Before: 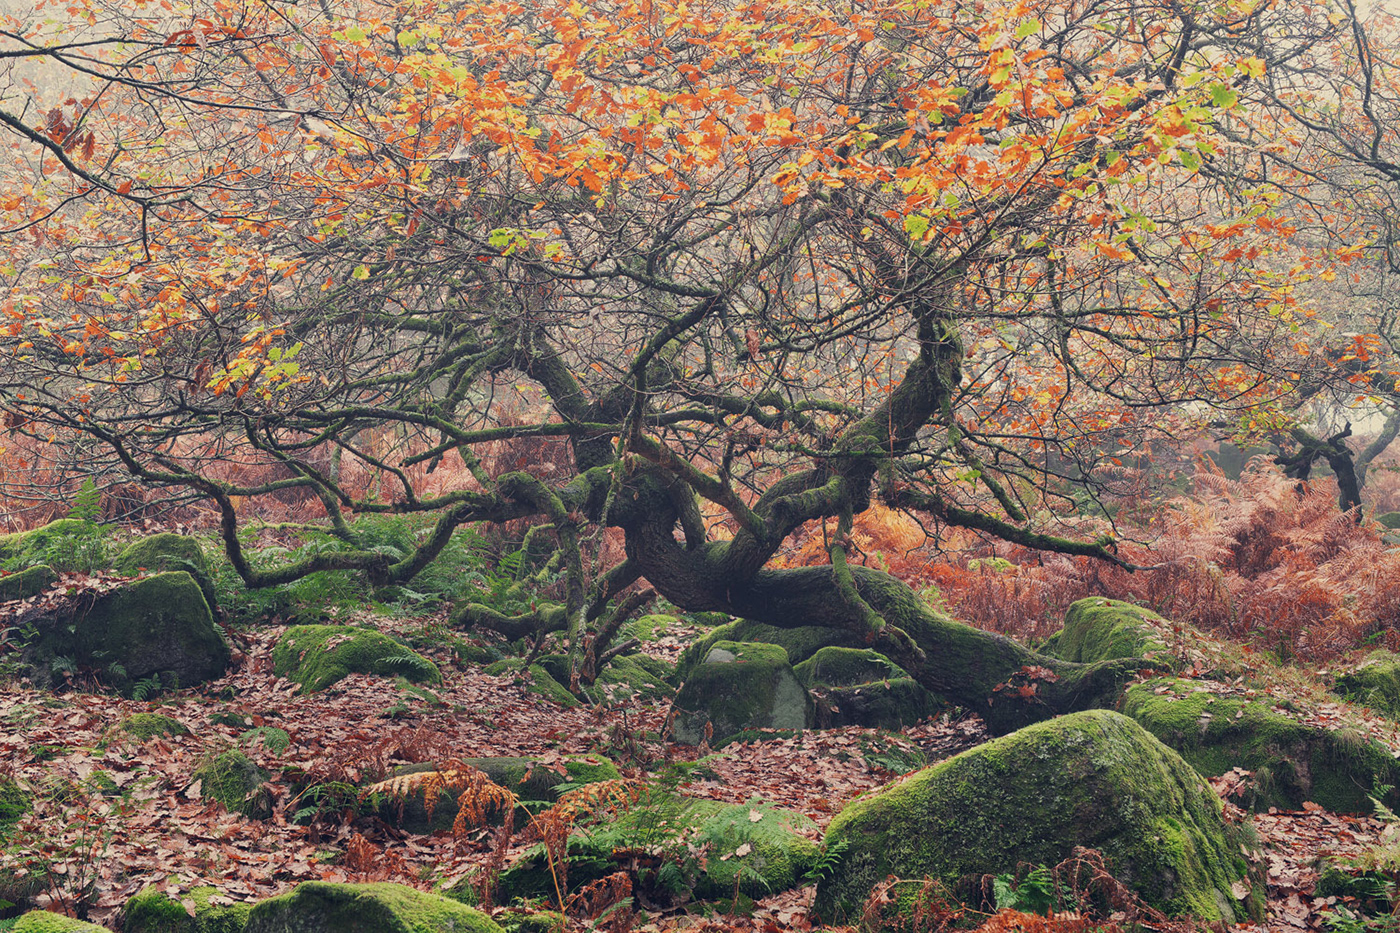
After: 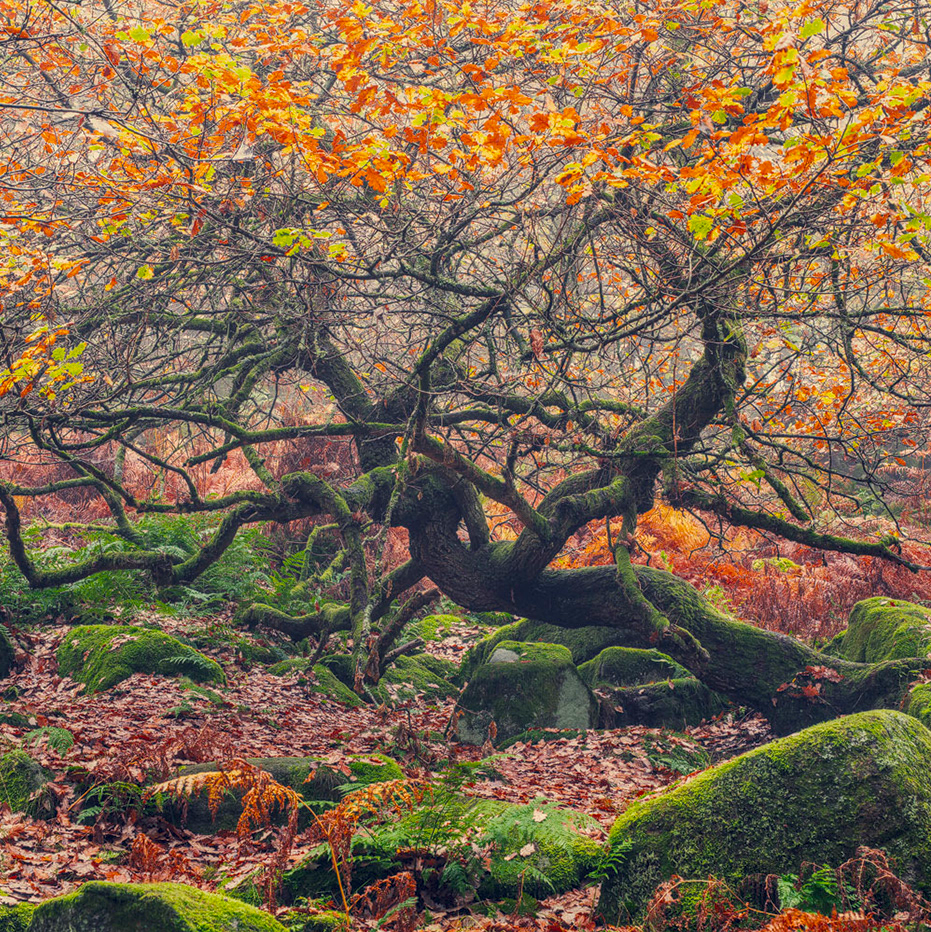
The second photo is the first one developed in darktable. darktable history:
crop and rotate: left 15.485%, right 17.96%
color balance rgb: highlights gain › luminance 0.65%, highlights gain › chroma 0.37%, highlights gain › hue 42.73°, perceptual saturation grading › global saturation 40.727%
local contrast: highlights 4%, shadows 1%, detail 134%
